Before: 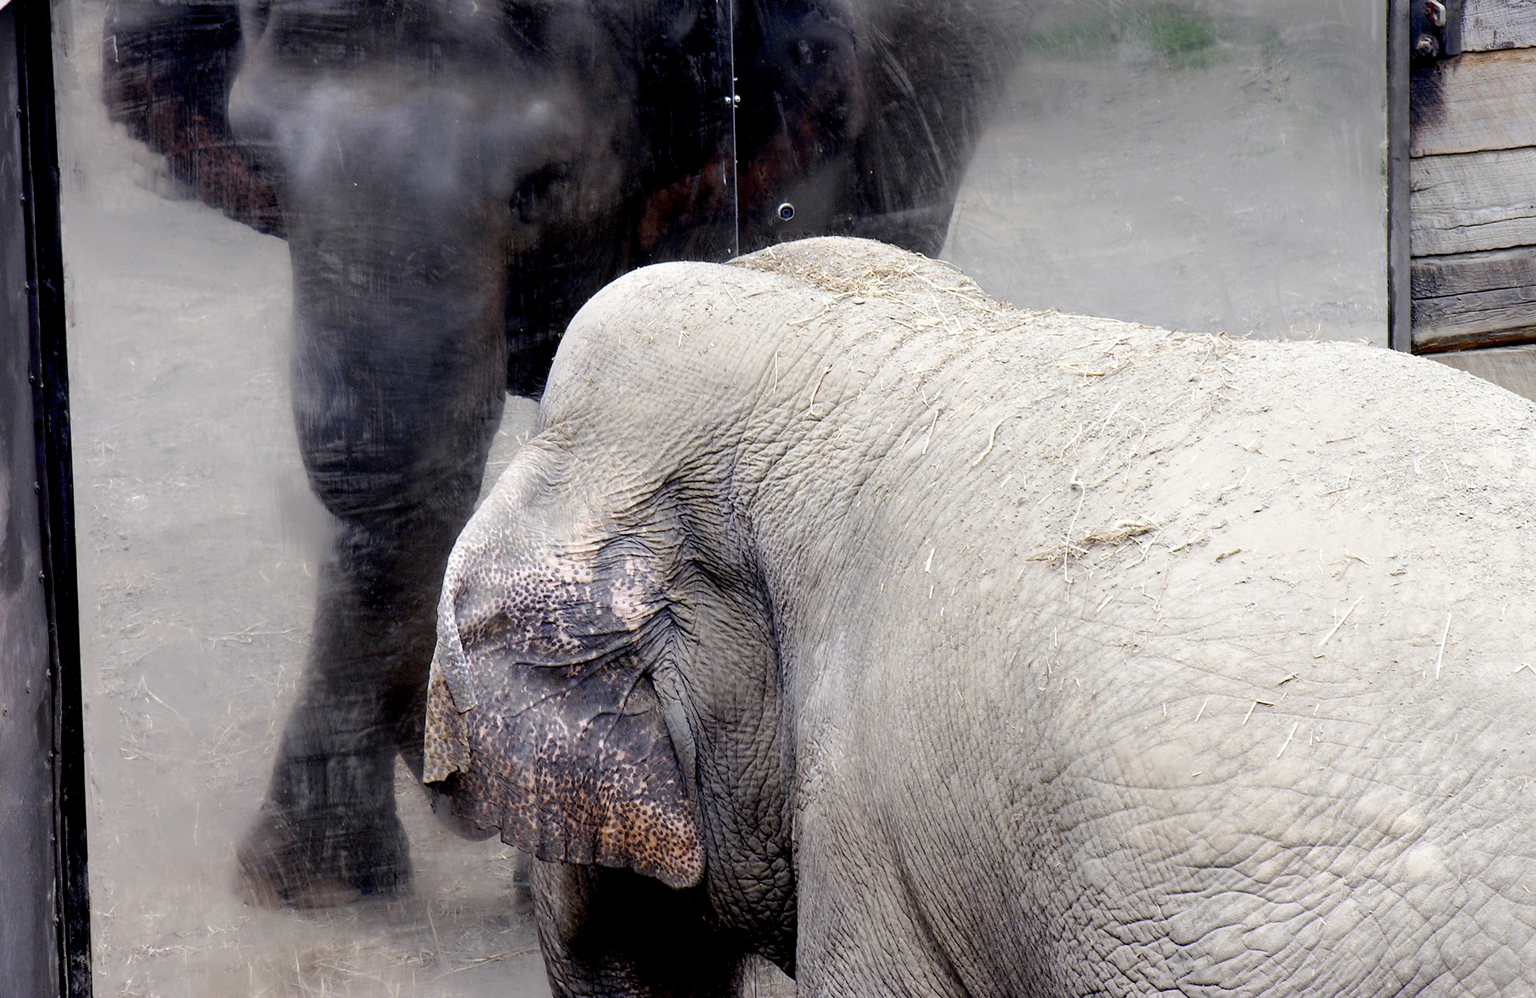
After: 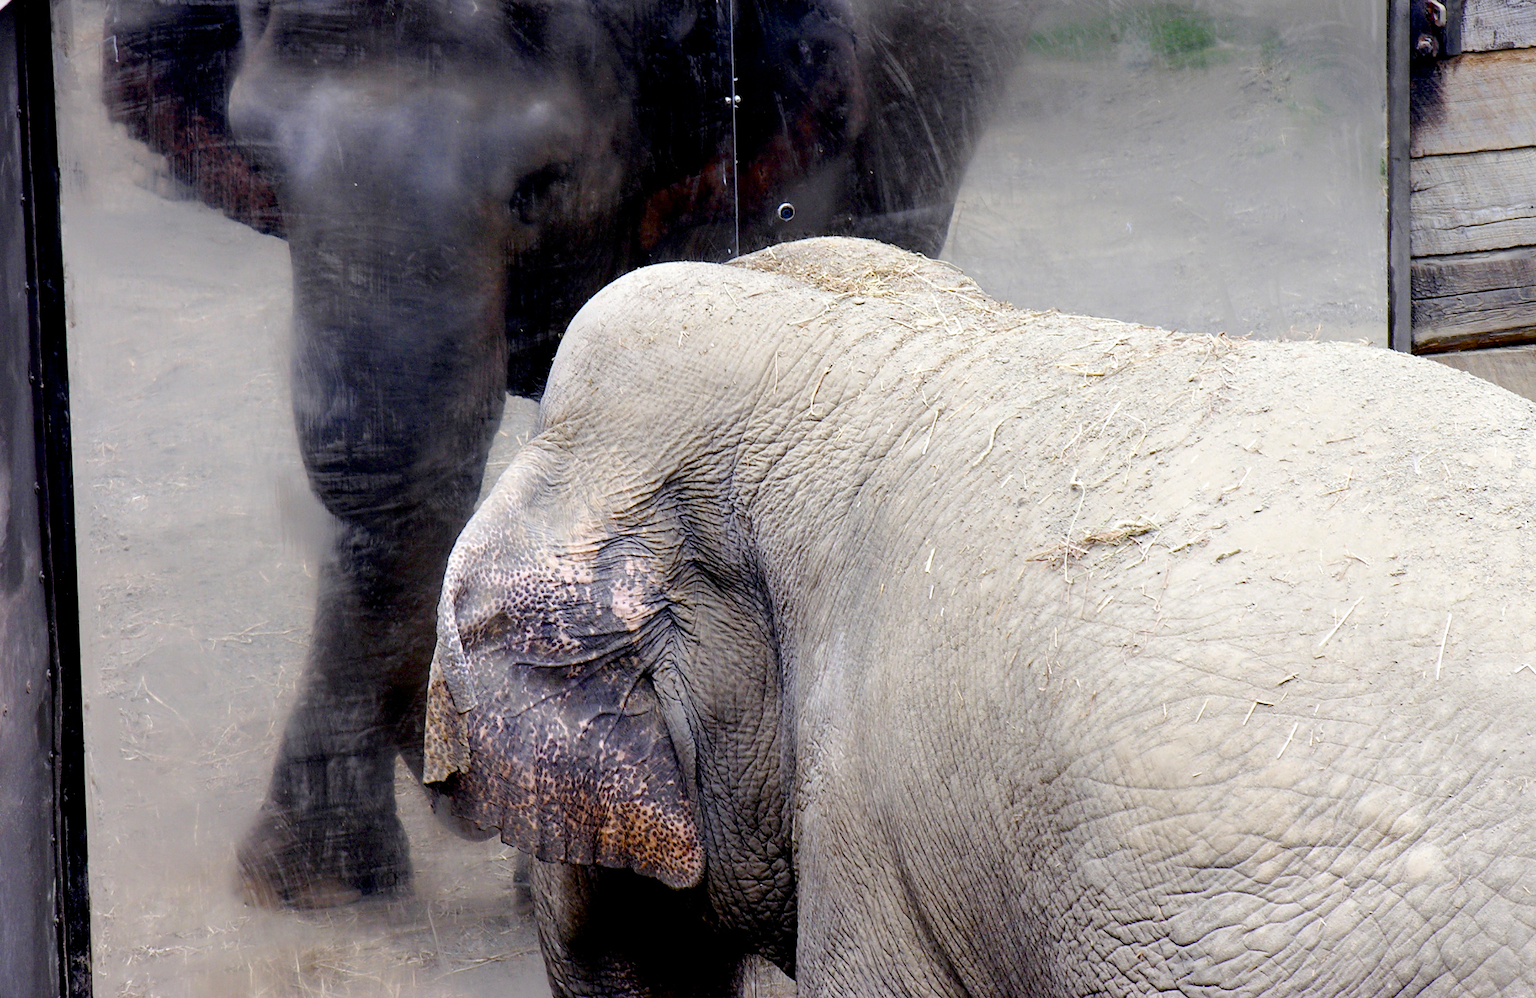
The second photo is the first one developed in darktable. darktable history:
color balance rgb: perceptual saturation grading › global saturation 19.991%, global vibrance 16.556%, saturation formula JzAzBz (2021)
